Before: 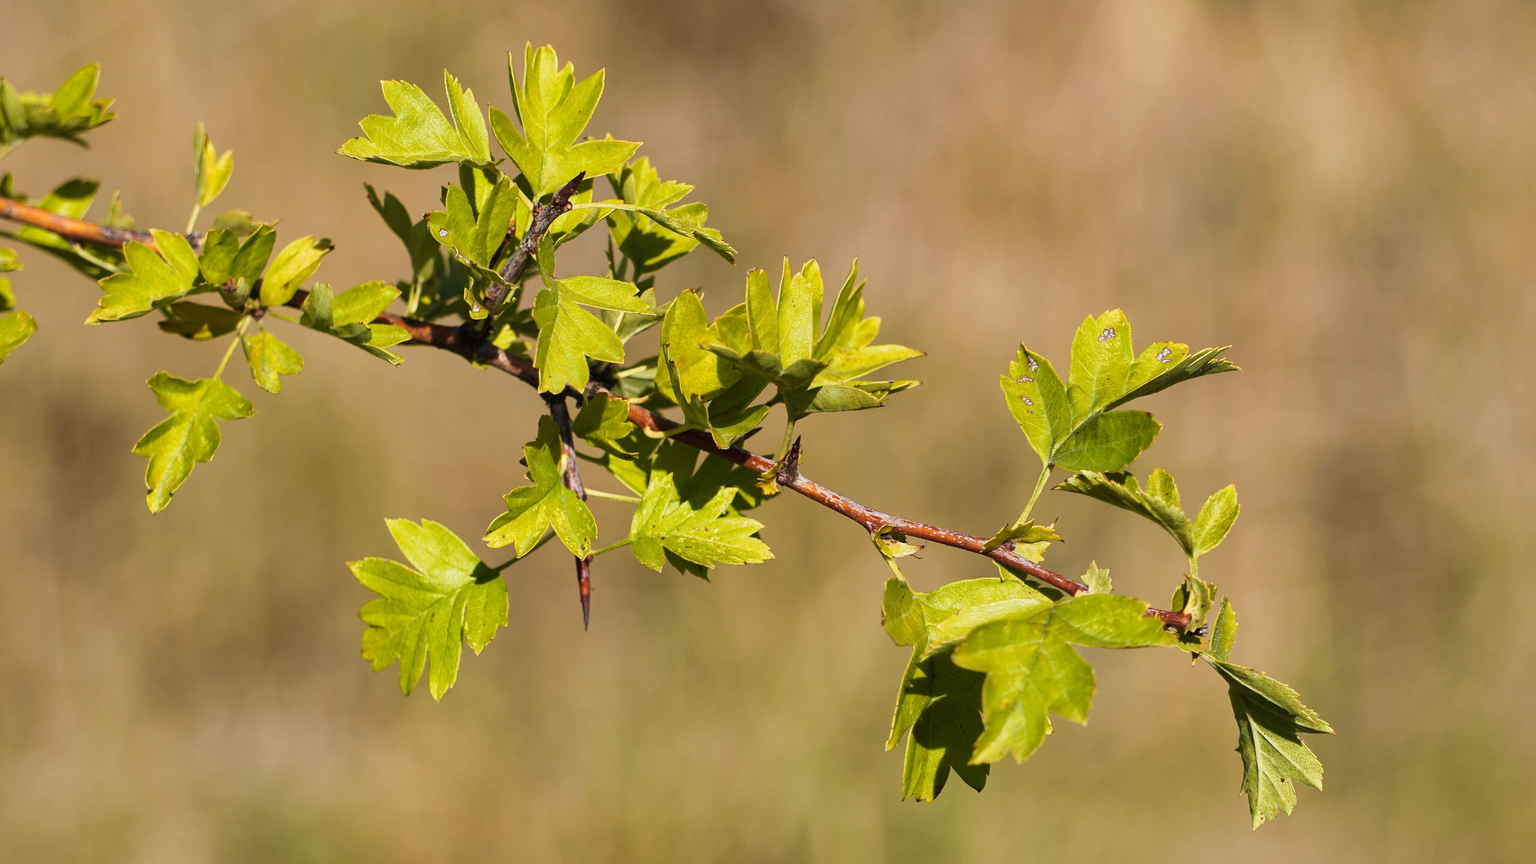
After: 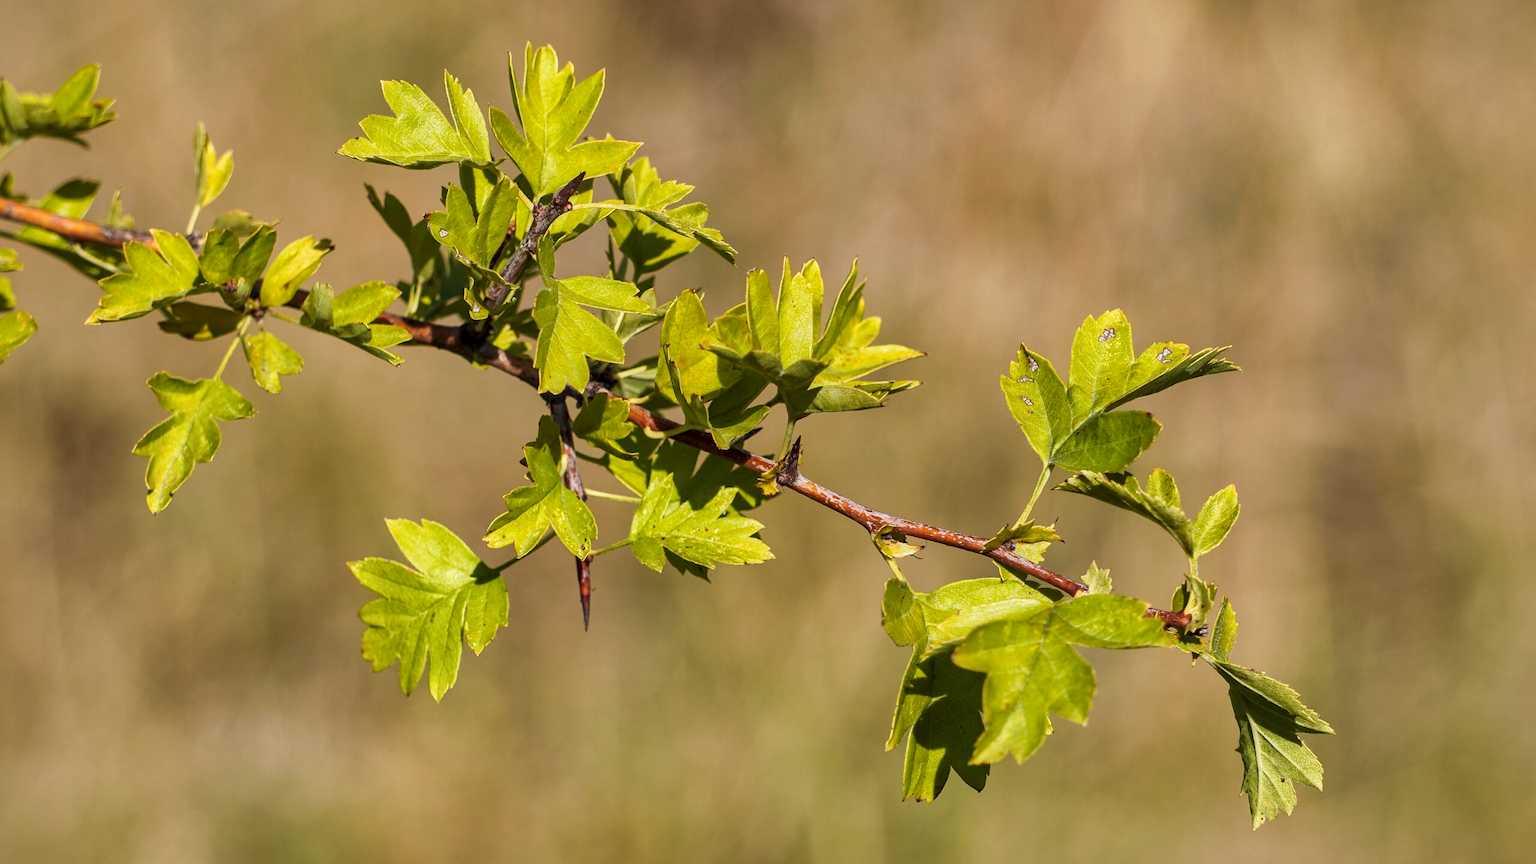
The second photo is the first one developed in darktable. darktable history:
local contrast: detail 130%
shadows and highlights: on, module defaults
exposure: compensate highlight preservation false
tone equalizer: on, module defaults
